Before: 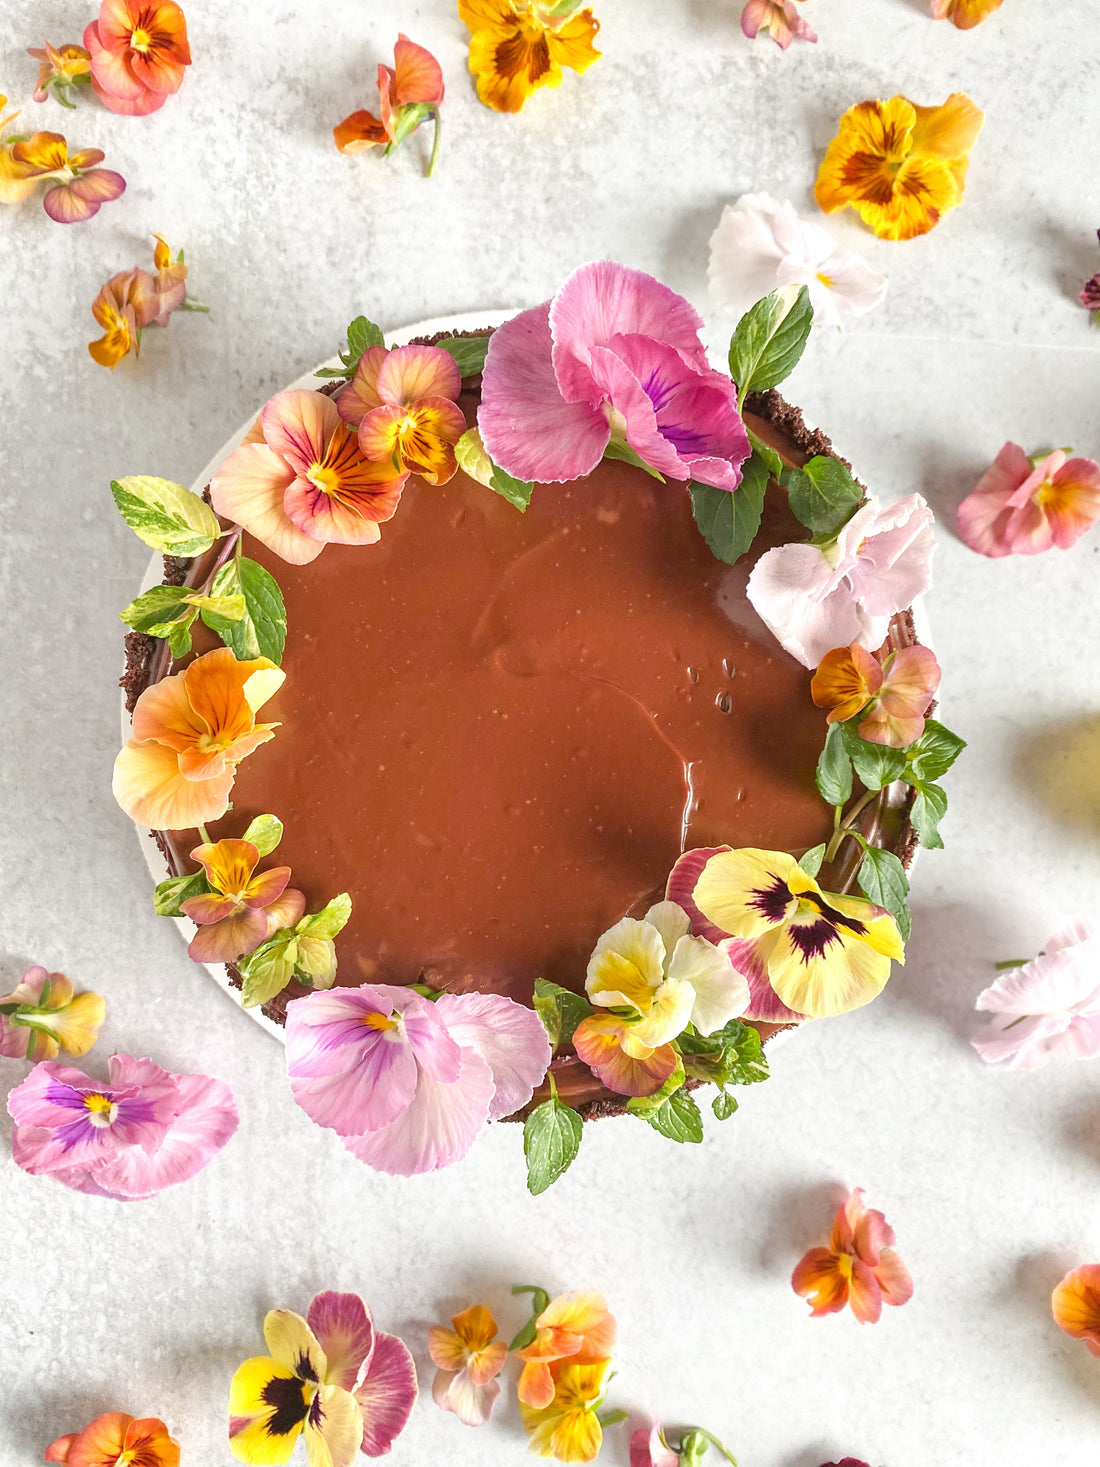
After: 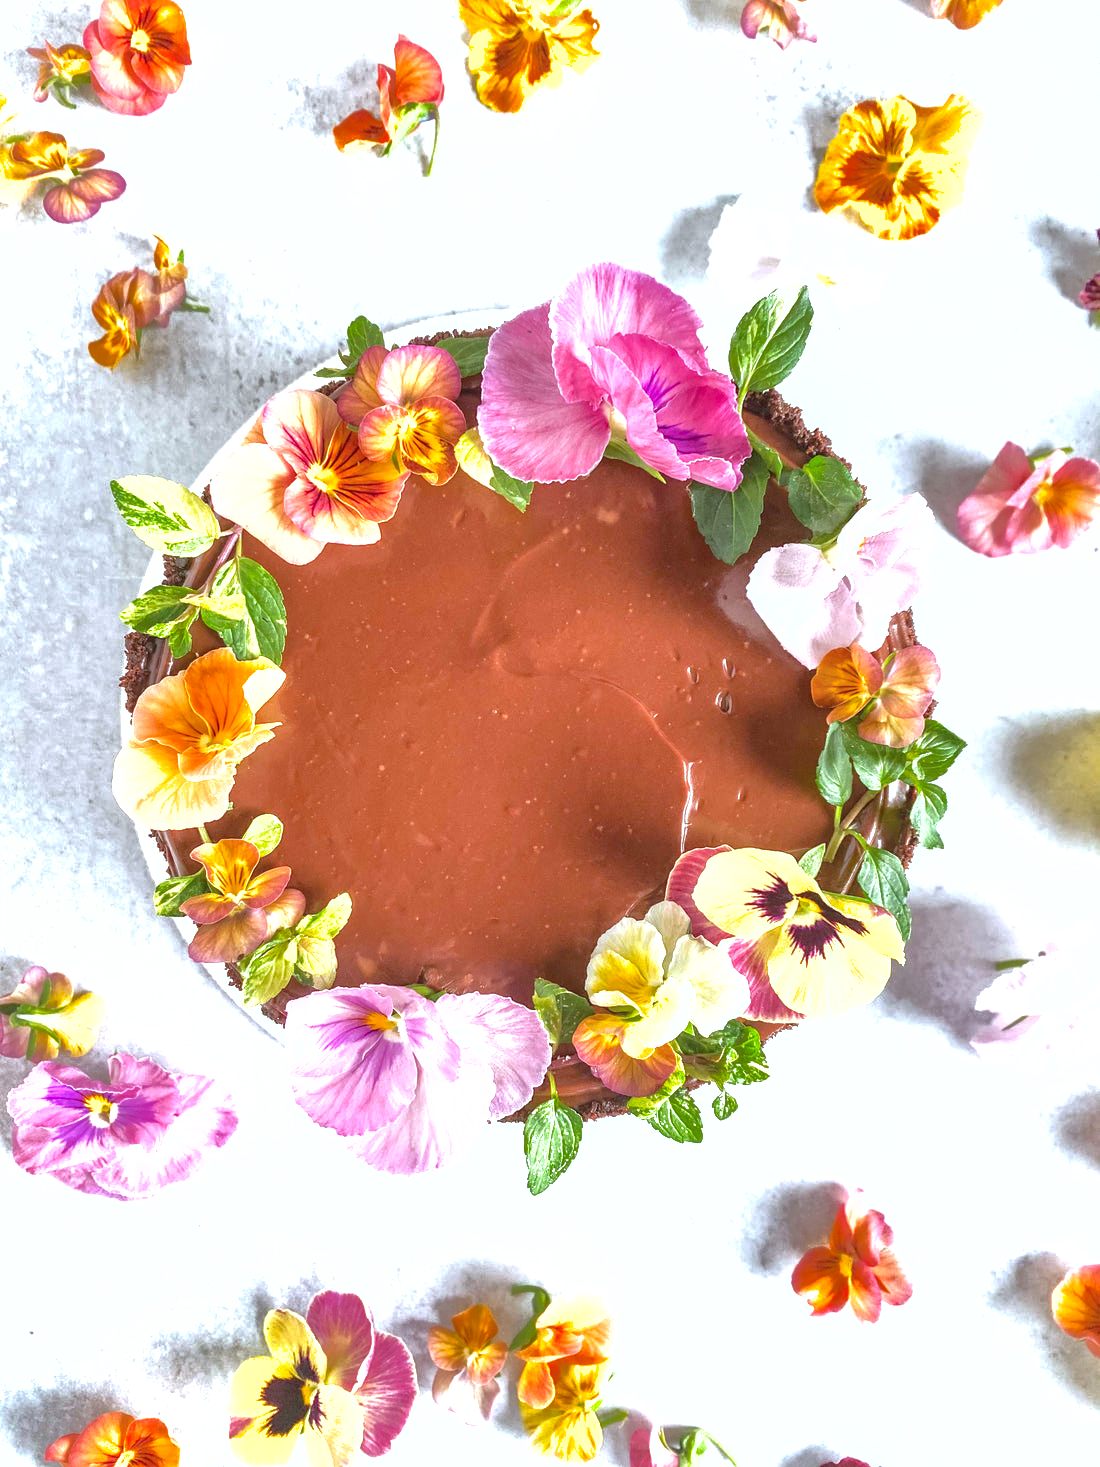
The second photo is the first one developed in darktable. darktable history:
local contrast: on, module defaults
color calibration: x 0.37, y 0.382, temperature 4313.32 K
shadows and highlights: on, module defaults
exposure: black level correction 0, exposure 0.7 EV, compensate exposure bias true, compensate highlight preservation false
